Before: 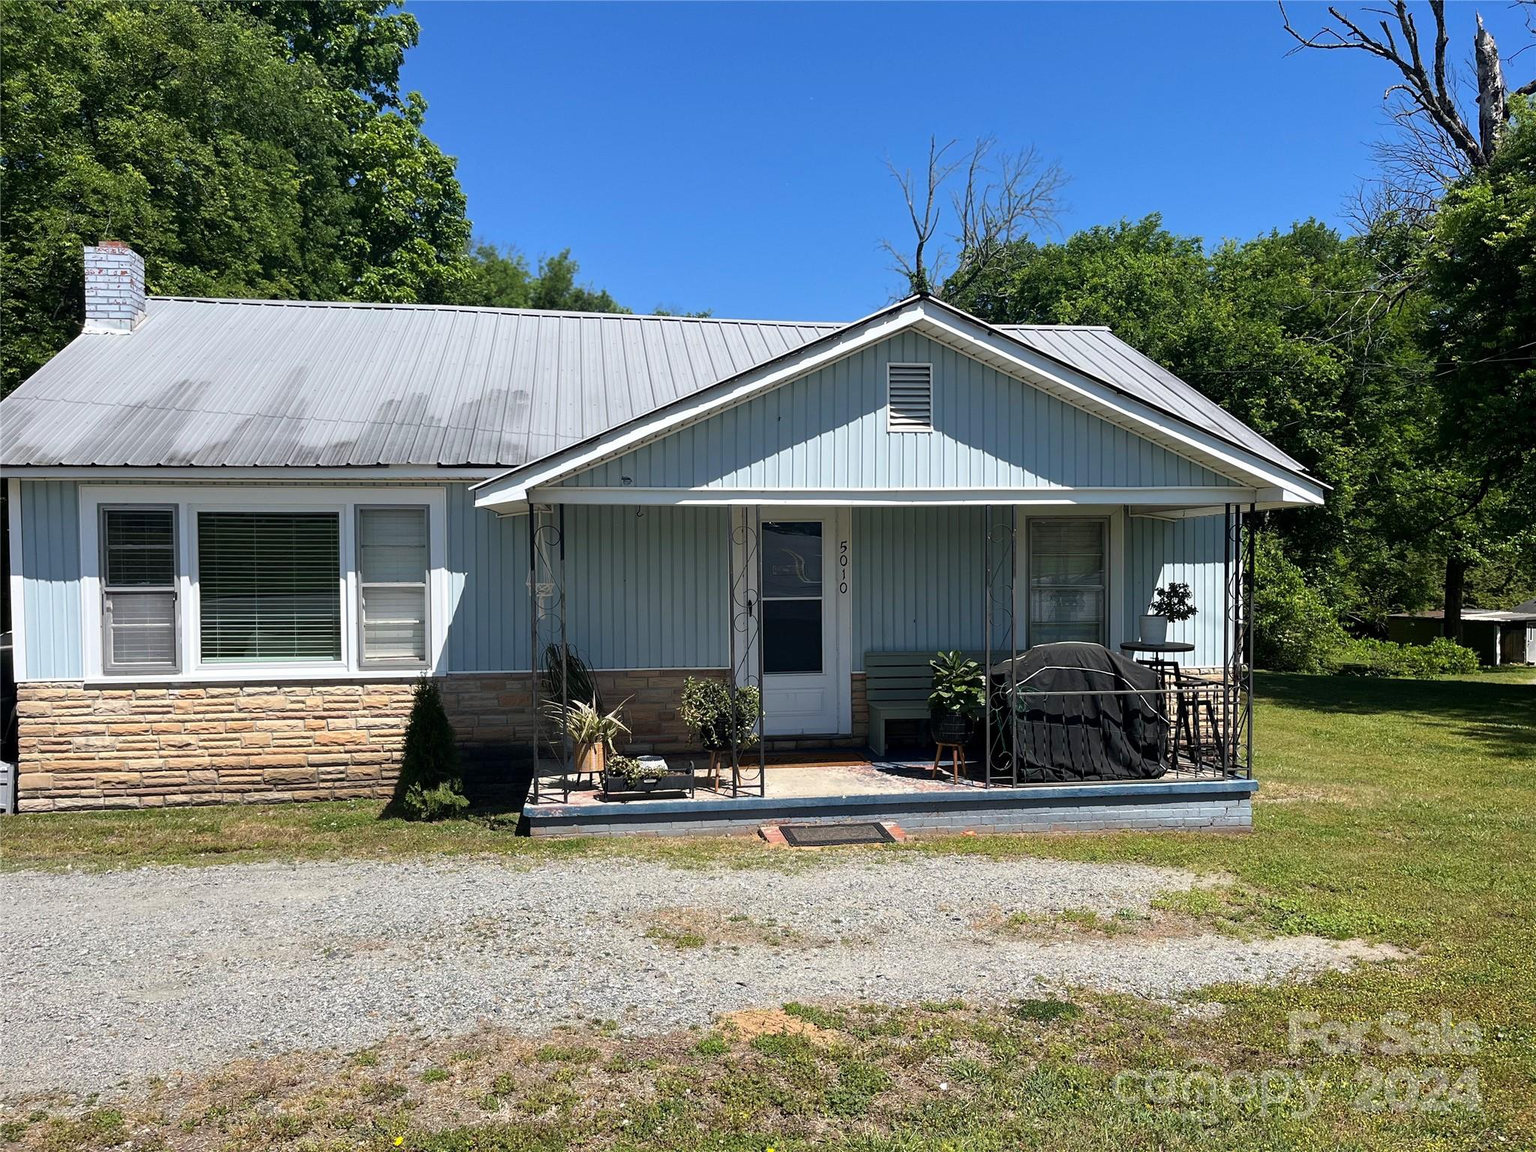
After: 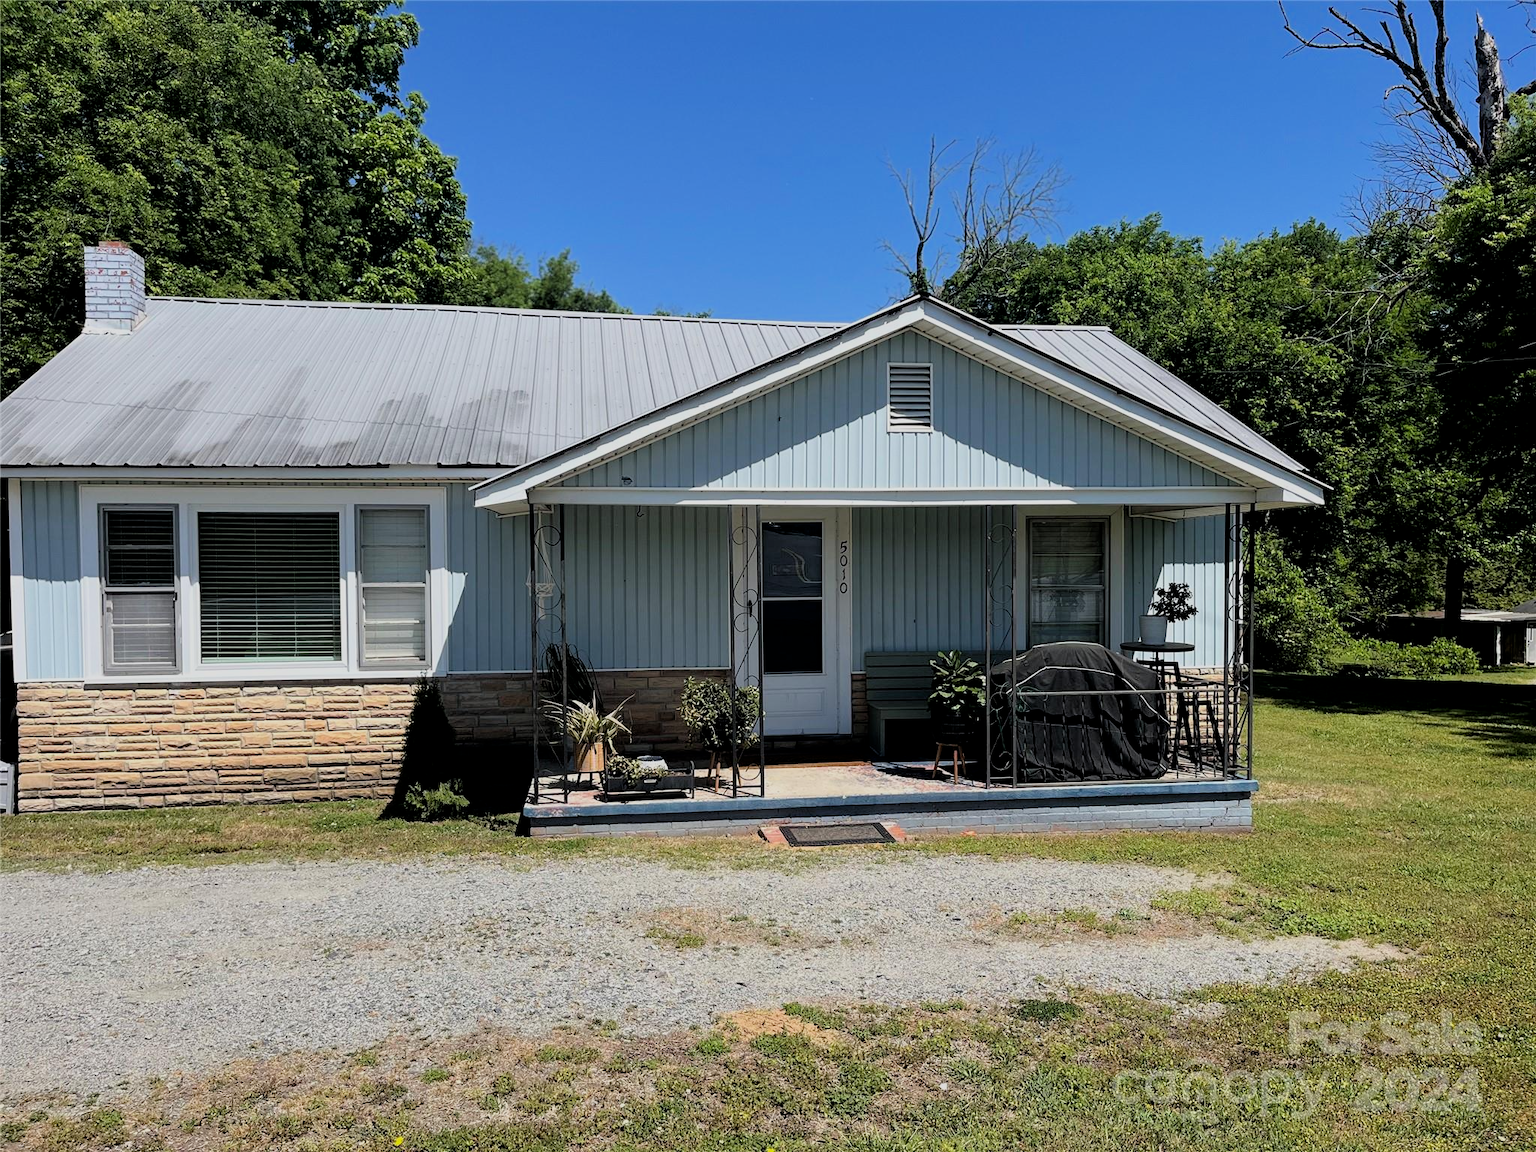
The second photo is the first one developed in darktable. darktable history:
filmic rgb: black relative exposure -7.55 EV, white relative exposure 4.6 EV, target black luminance 0%, hardness 3.48, latitude 50.42%, contrast 1.033, highlights saturation mix 9.51%, shadows ↔ highlights balance -0.204%, color science v6 (2022)
